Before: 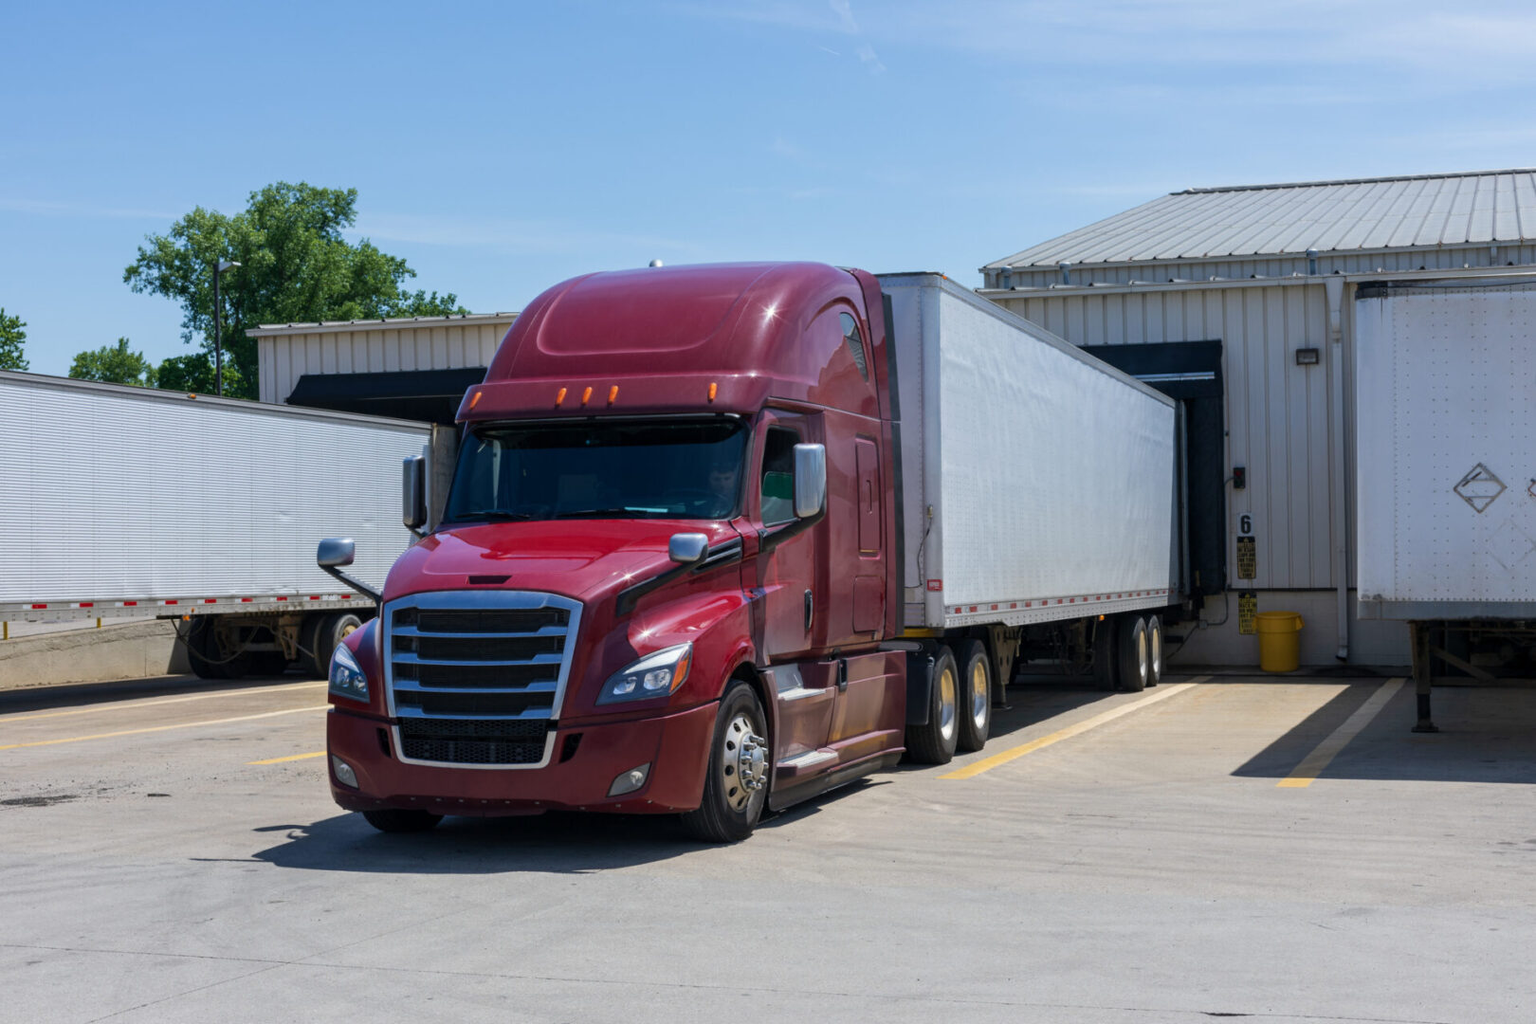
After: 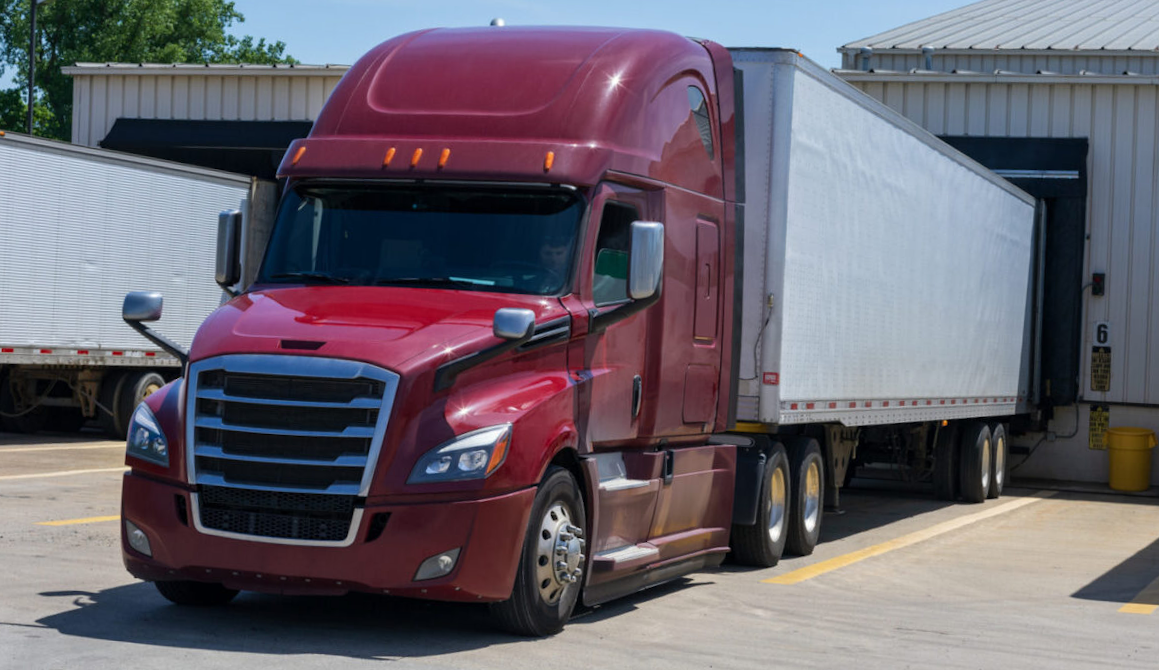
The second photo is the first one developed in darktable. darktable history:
crop and rotate: angle -3.37°, left 9.79%, top 20.73%, right 12.42%, bottom 11.82%
tone equalizer: on, module defaults
